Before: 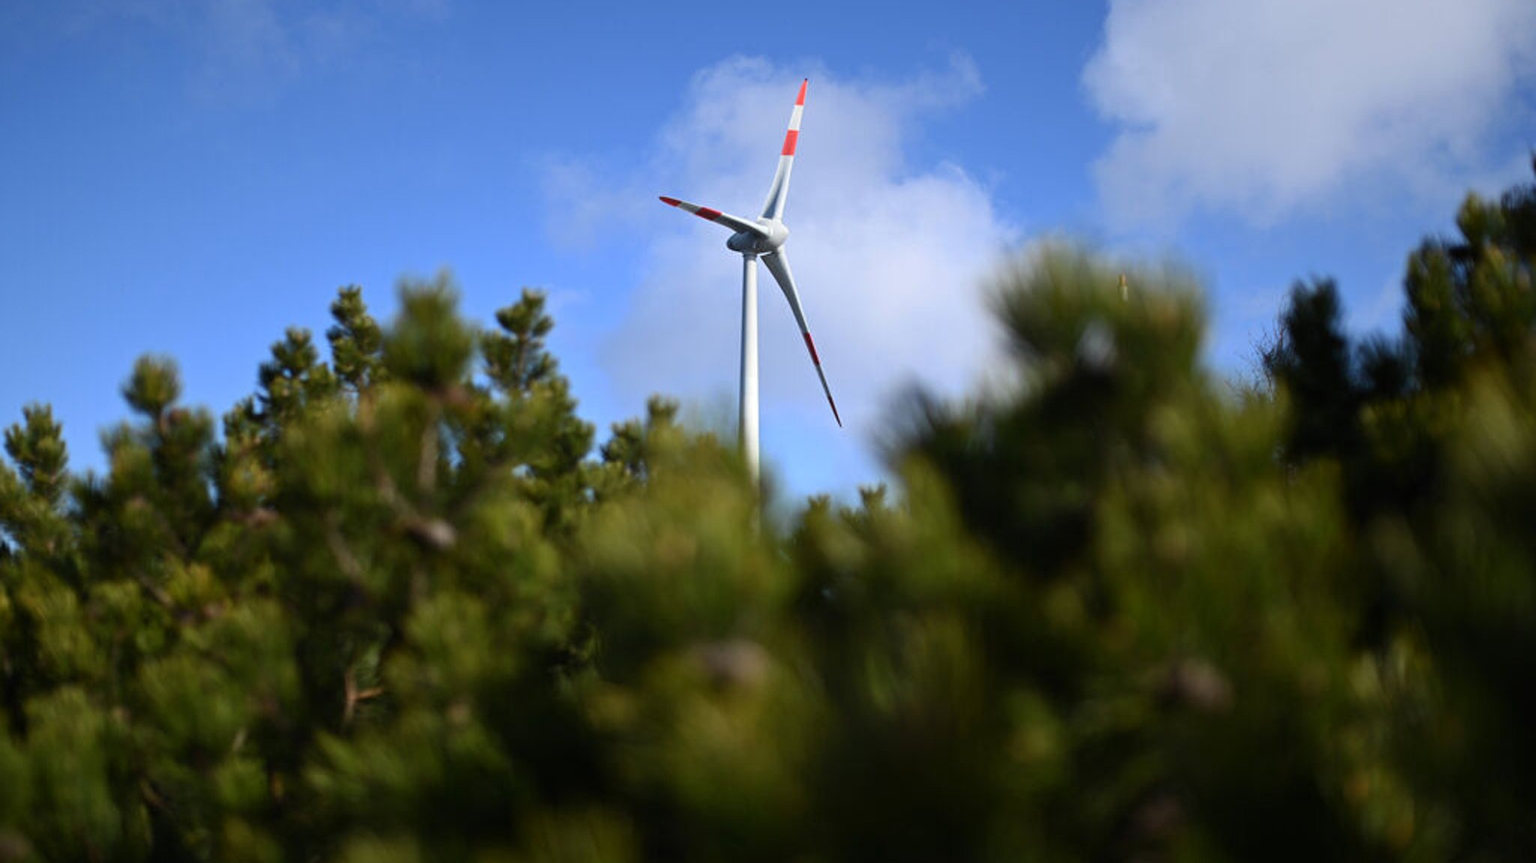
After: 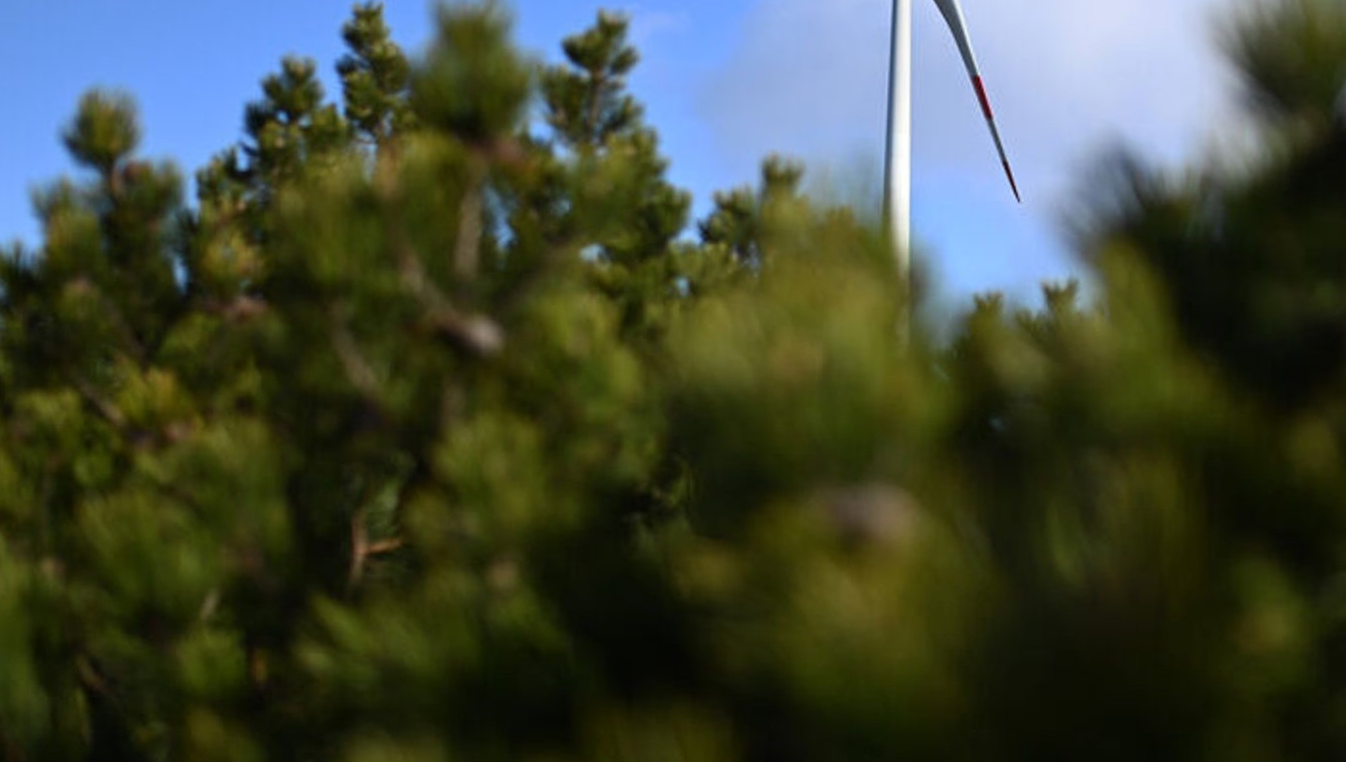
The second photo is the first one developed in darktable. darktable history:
crop and rotate: angle -1.06°, left 3.557%, top 31.561%, right 28.565%
